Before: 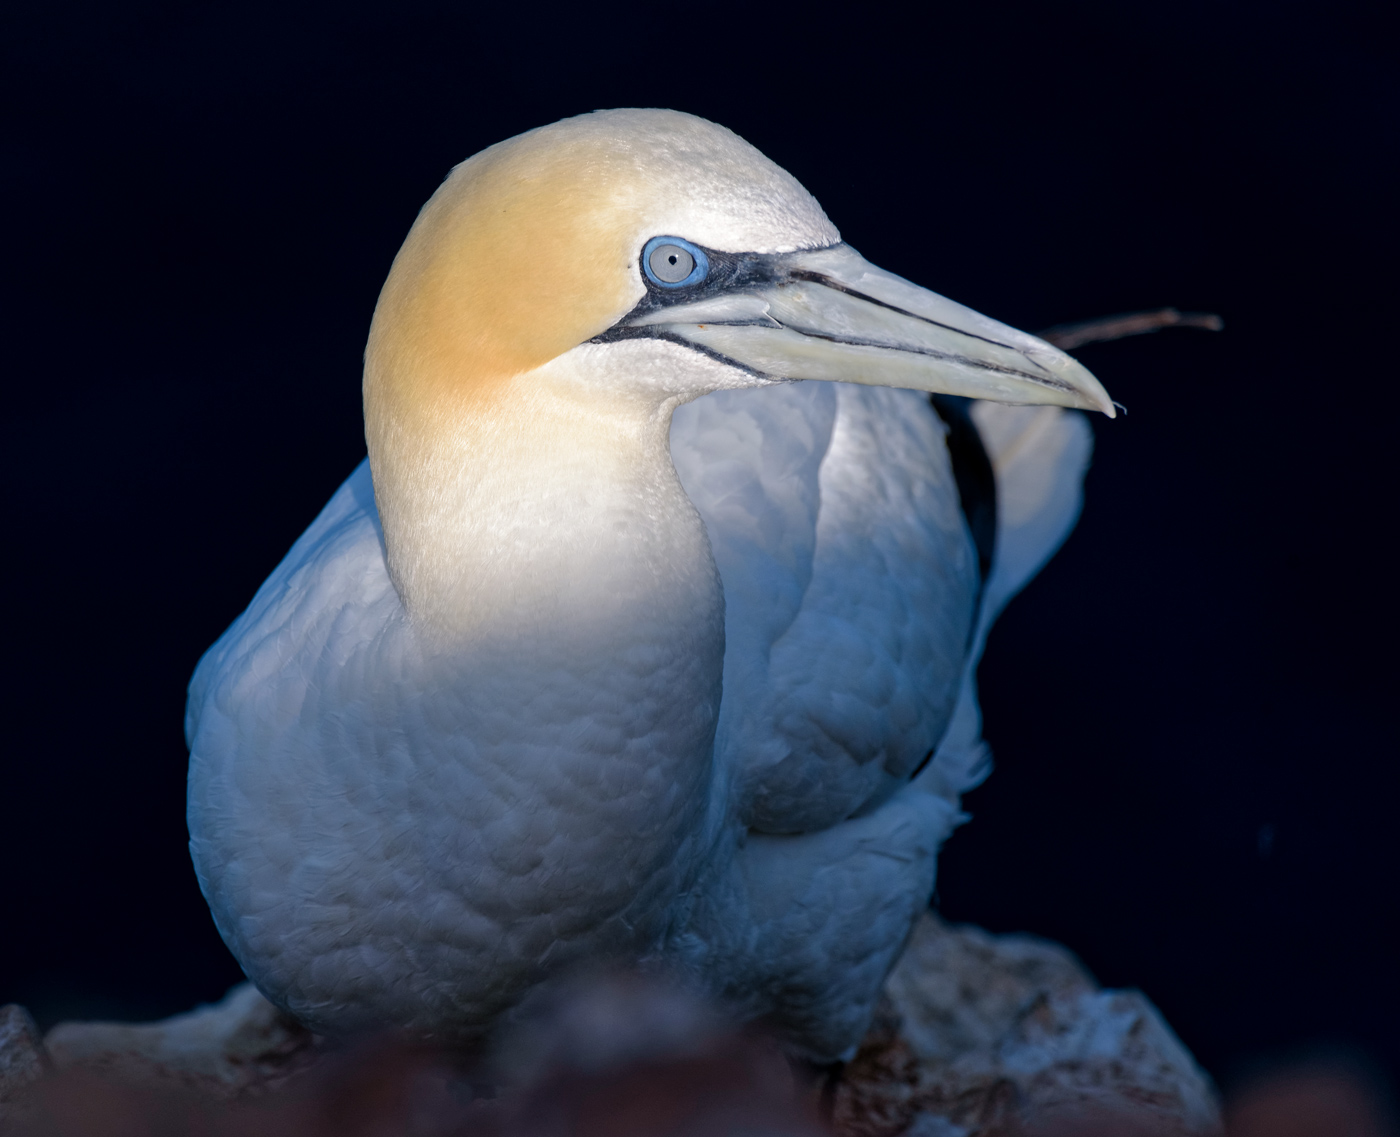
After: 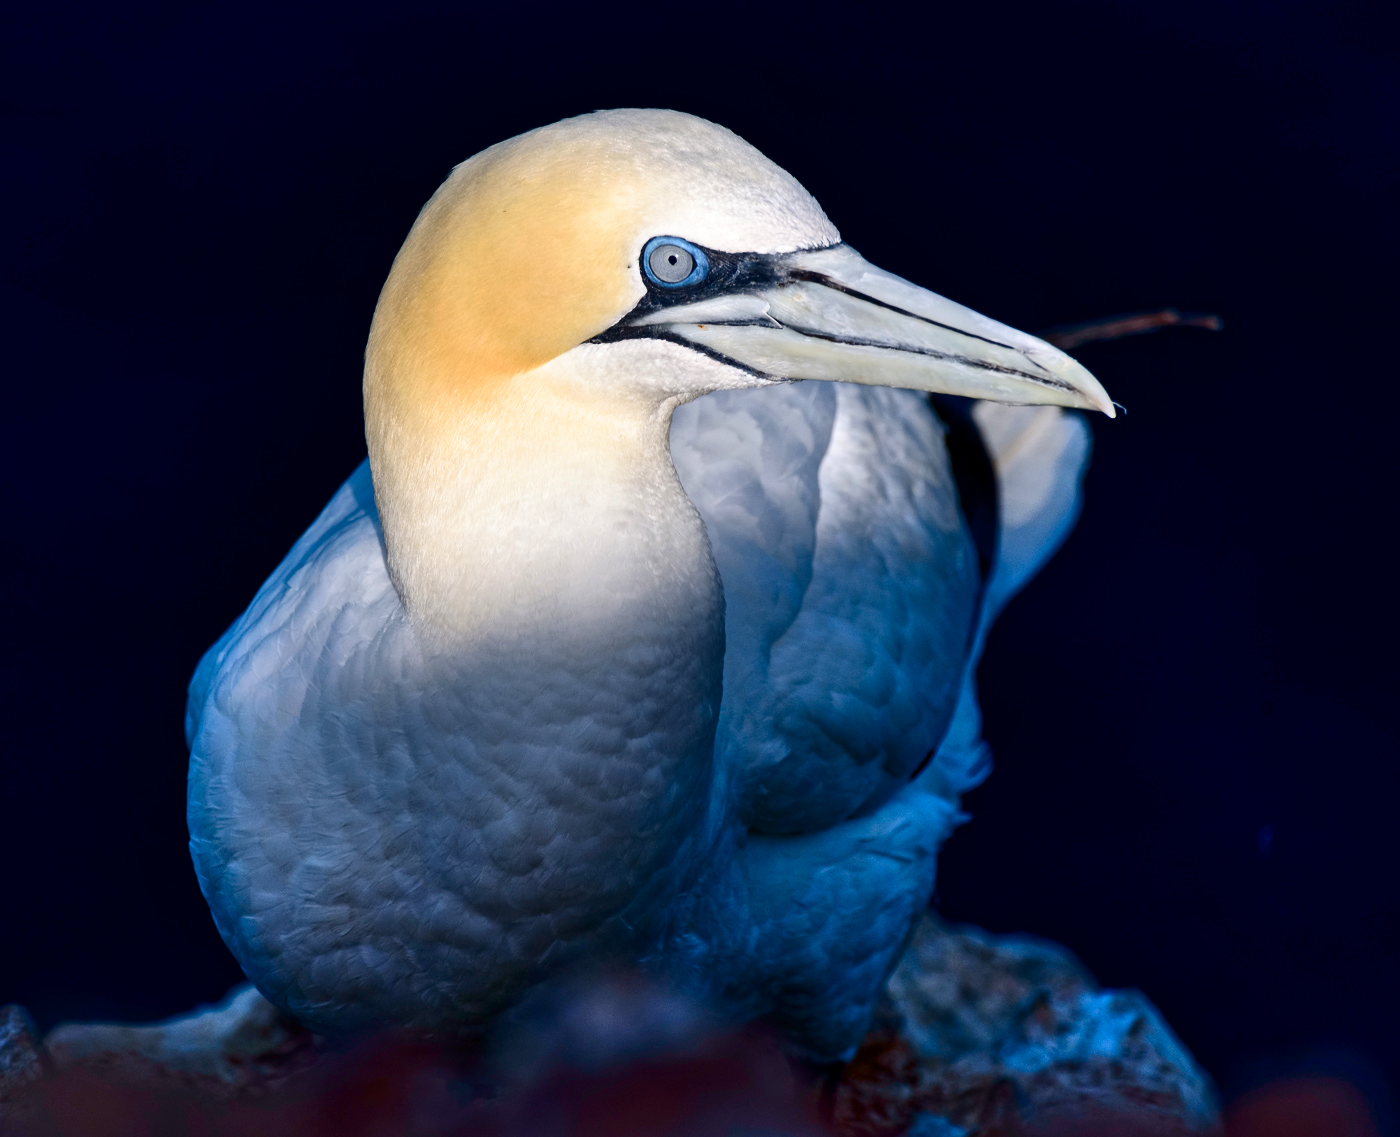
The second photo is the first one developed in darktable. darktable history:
contrast brightness saturation: contrast 0.32, brightness -0.08, saturation 0.17
shadows and highlights: radius 100.41, shadows 50.55, highlights -64.36, highlights color adjustment 49.82%, soften with gaussian
